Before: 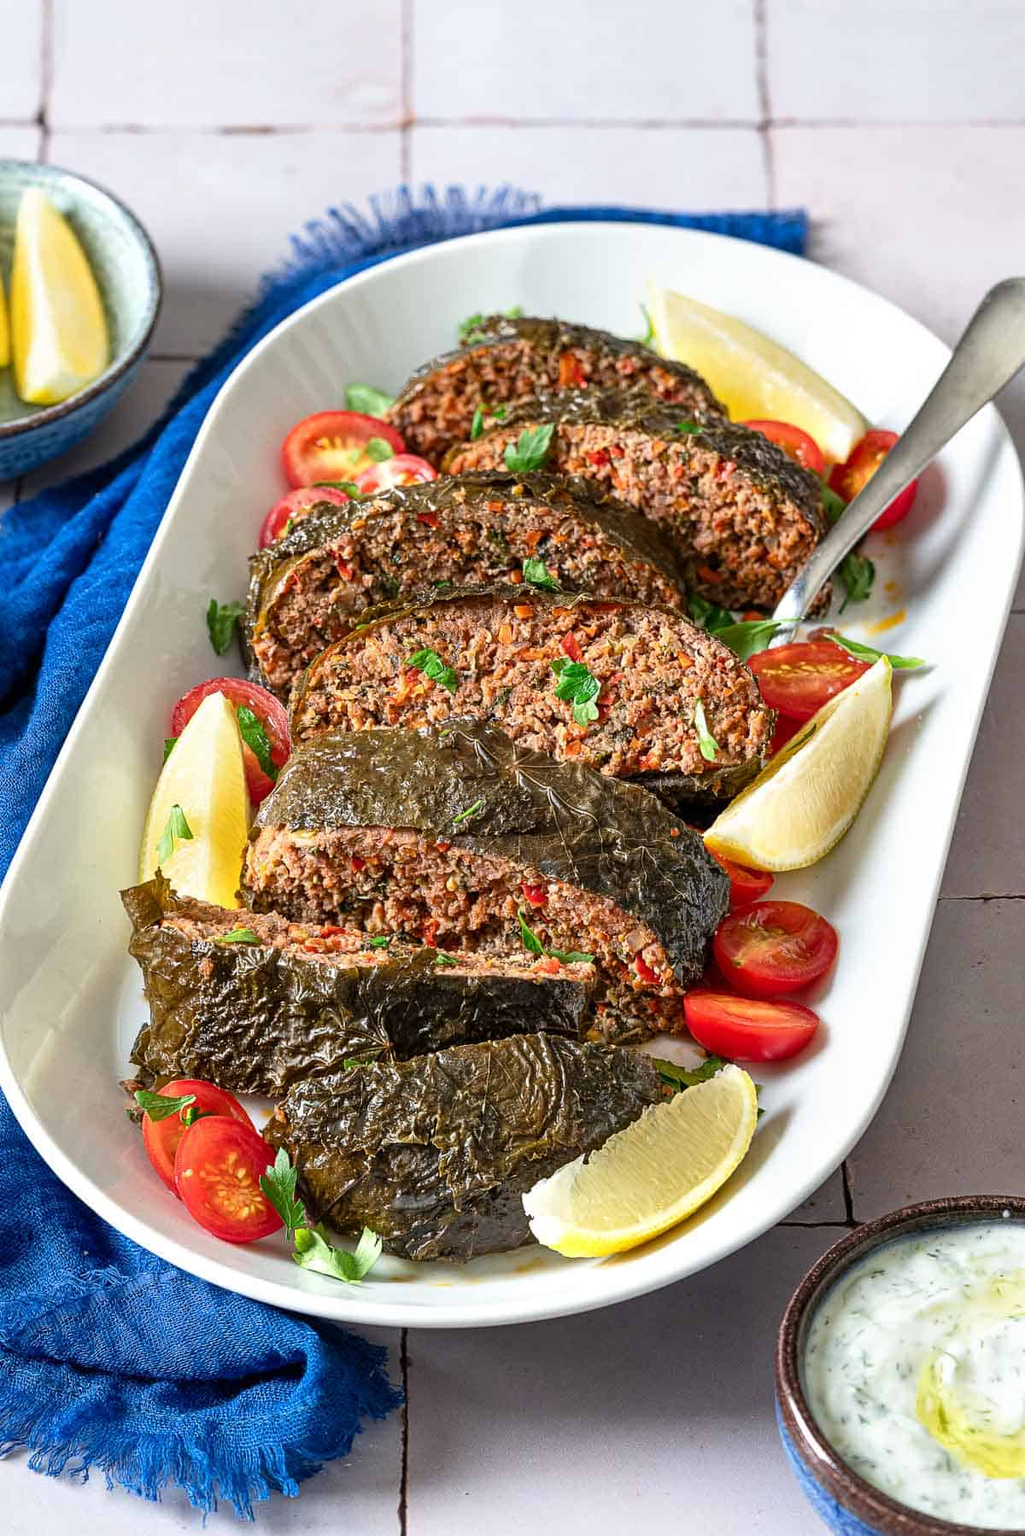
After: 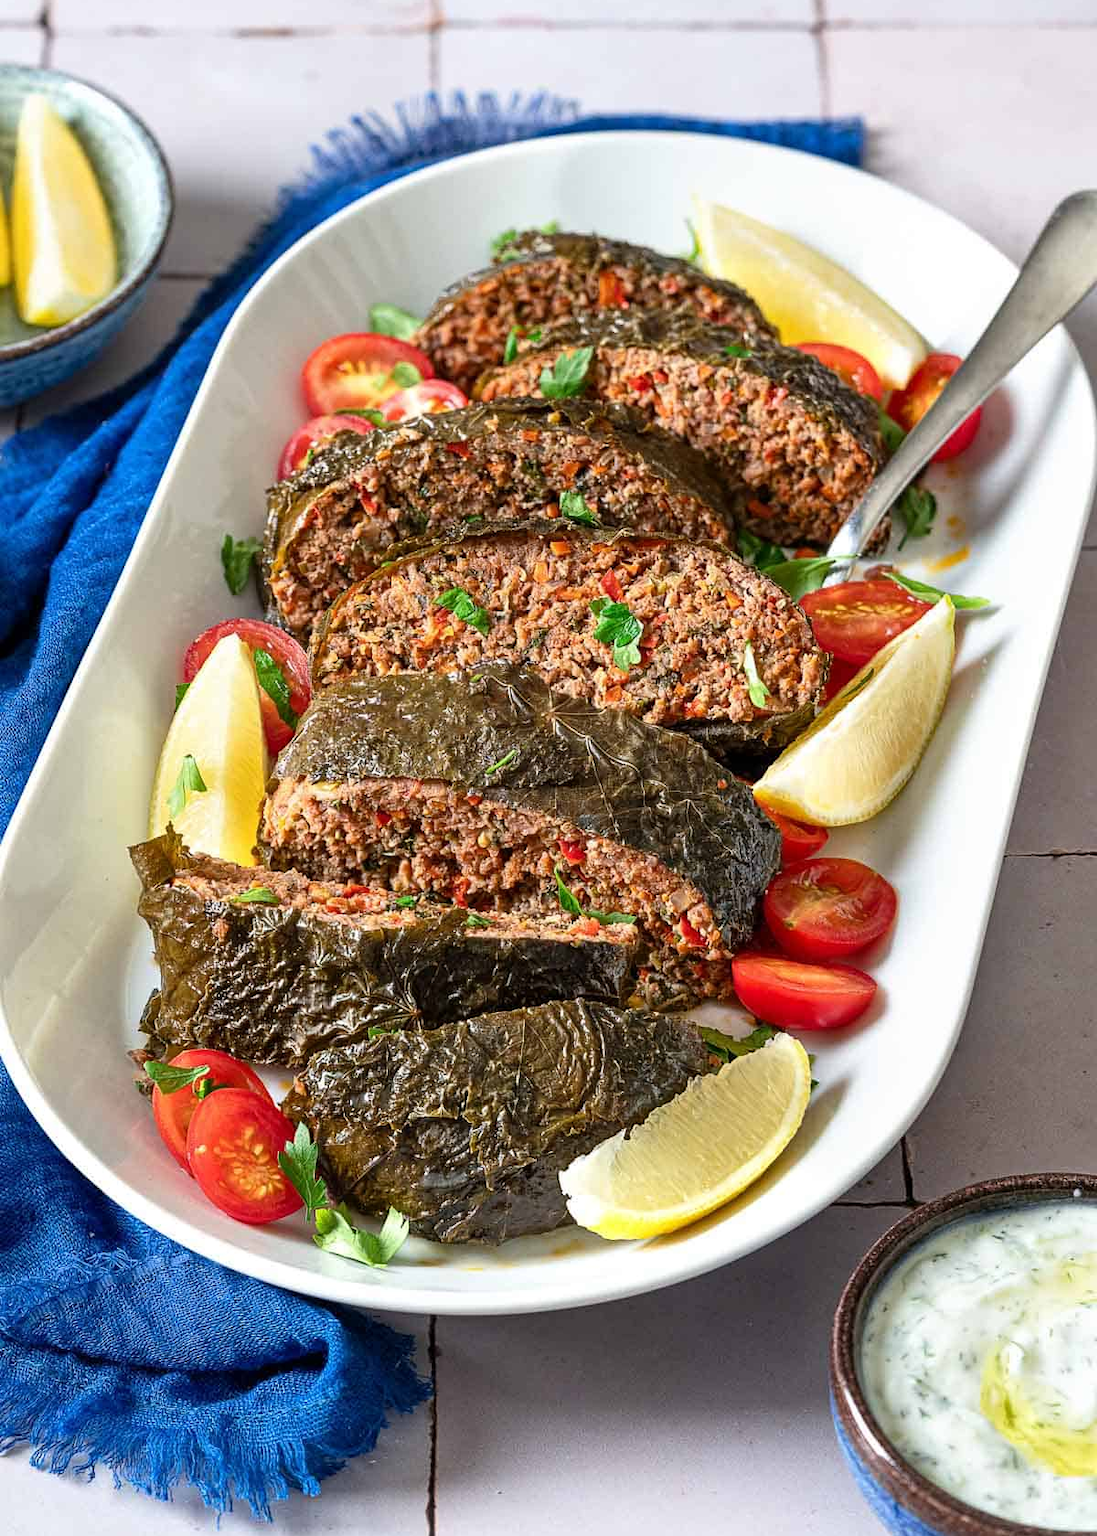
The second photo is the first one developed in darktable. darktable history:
crop and rotate: top 6.572%
